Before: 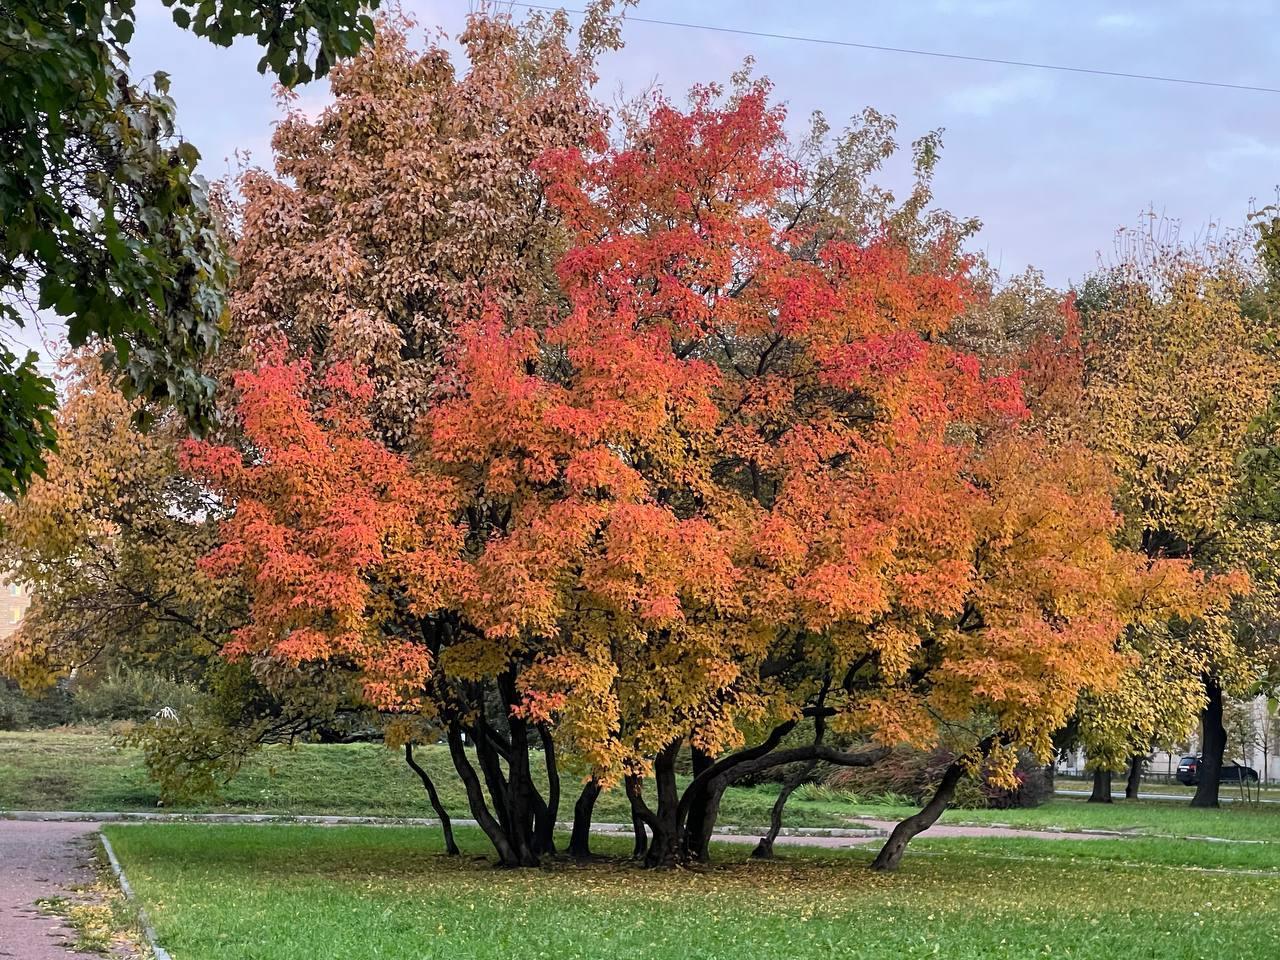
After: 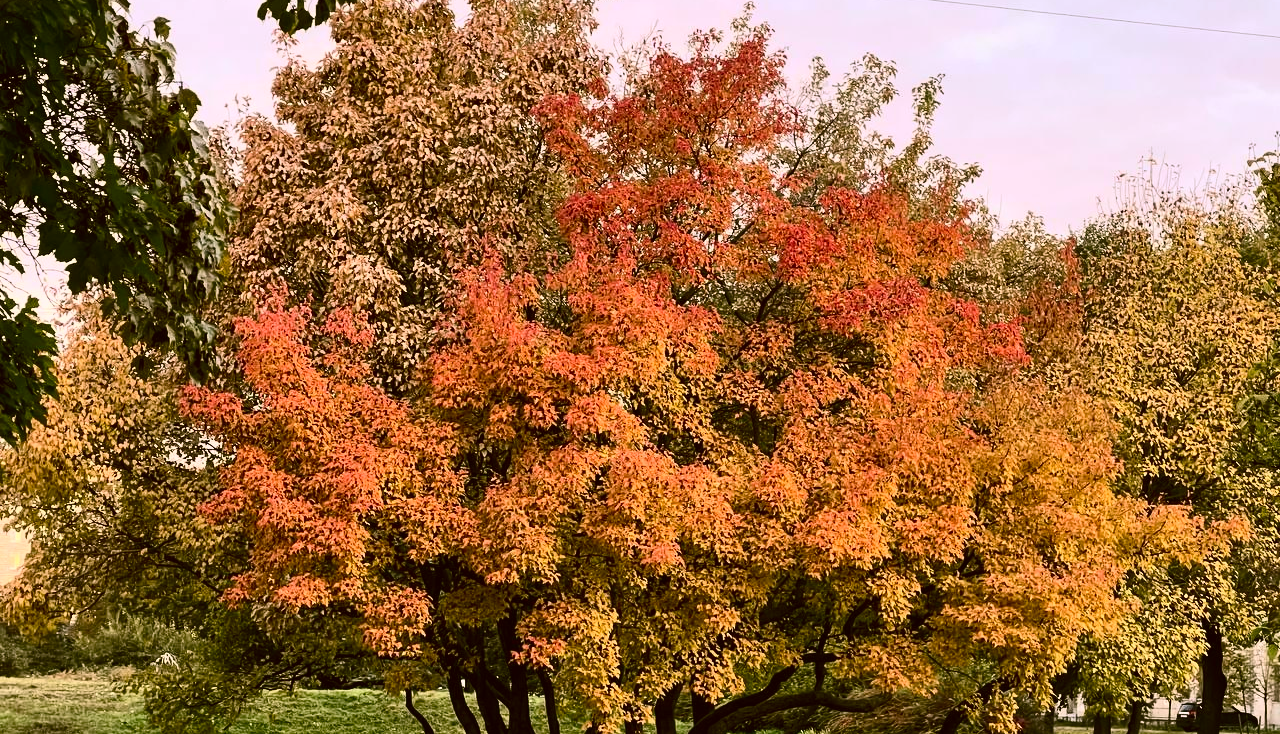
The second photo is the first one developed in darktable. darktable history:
contrast brightness saturation: contrast 0.384, brightness 0.108
color correction: highlights a* 8.49, highlights b* 14.95, shadows a* -0.439, shadows b* 26.59
crop: top 5.686%, bottom 17.854%
base curve: curves: ch0 [(0, 0) (0.74, 0.67) (1, 1)], preserve colors none
